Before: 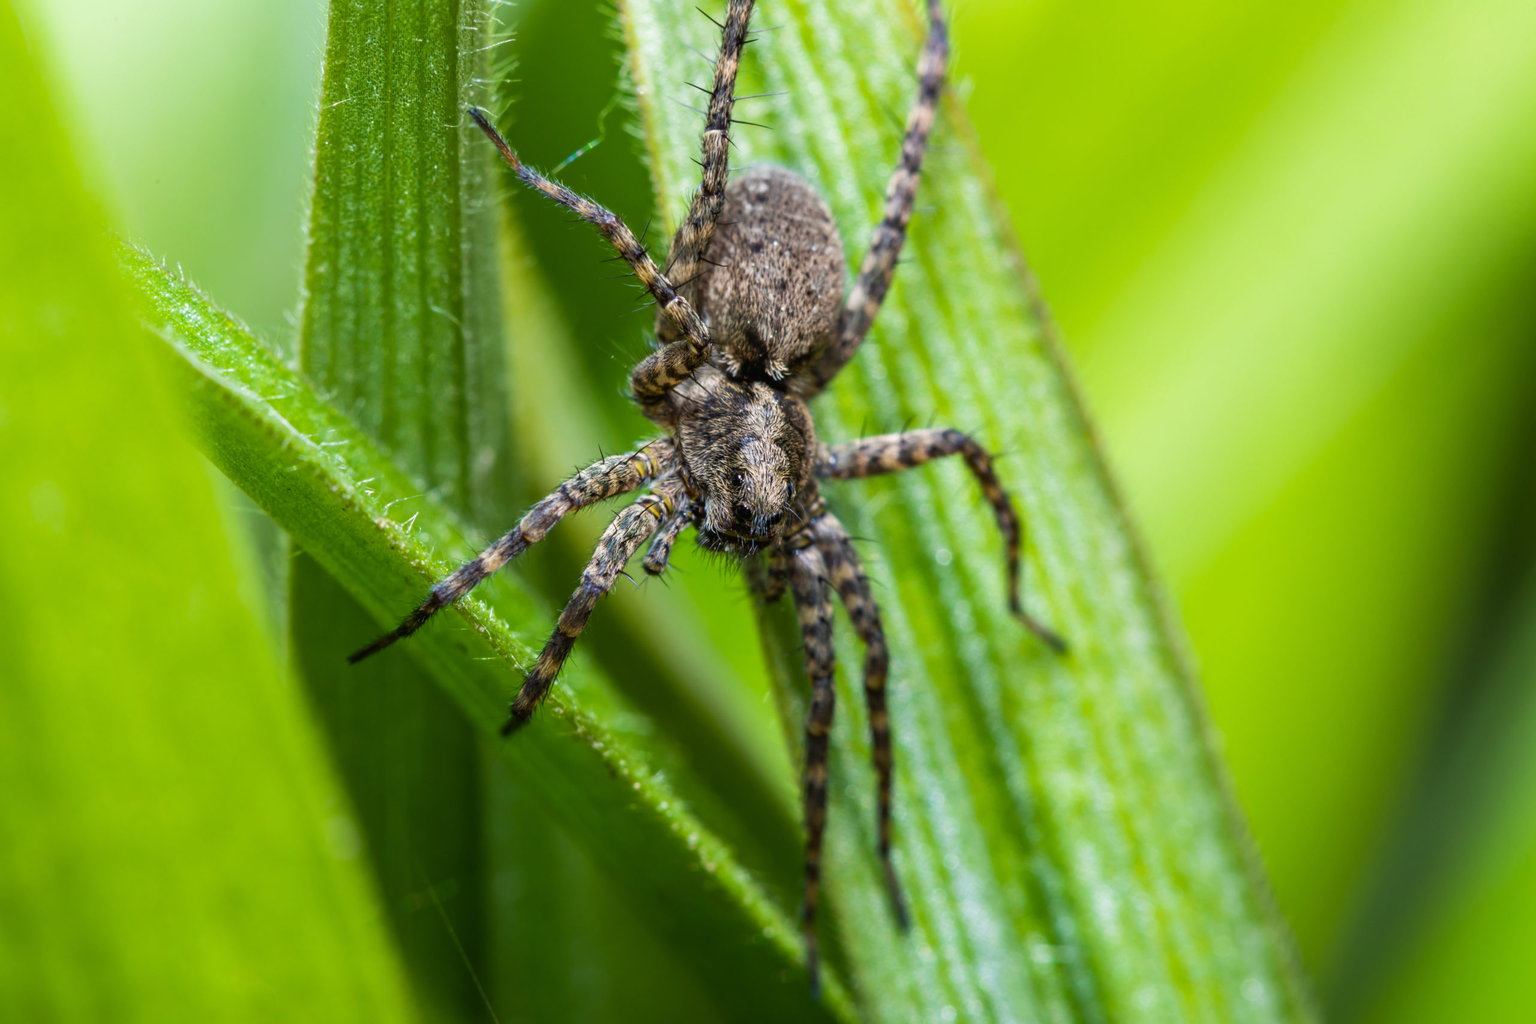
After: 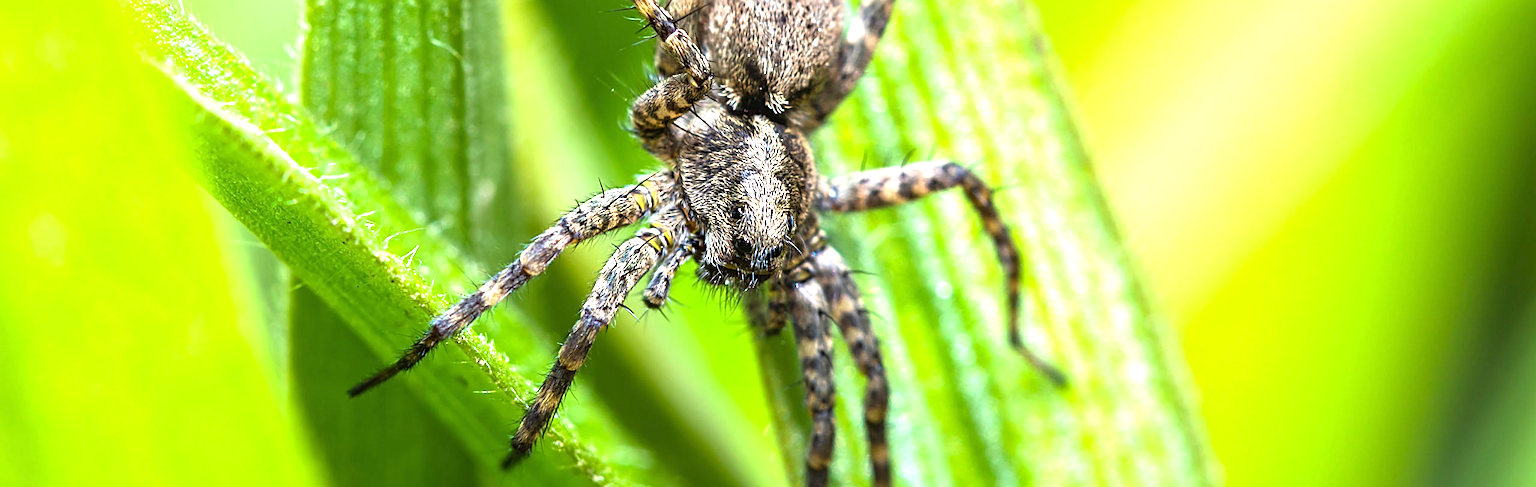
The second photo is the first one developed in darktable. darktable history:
exposure: exposure 1.24 EV, compensate highlight preservation false
crop and rotate: top 26.113%, bottom 26.207%
sharpen: amount 0.996
